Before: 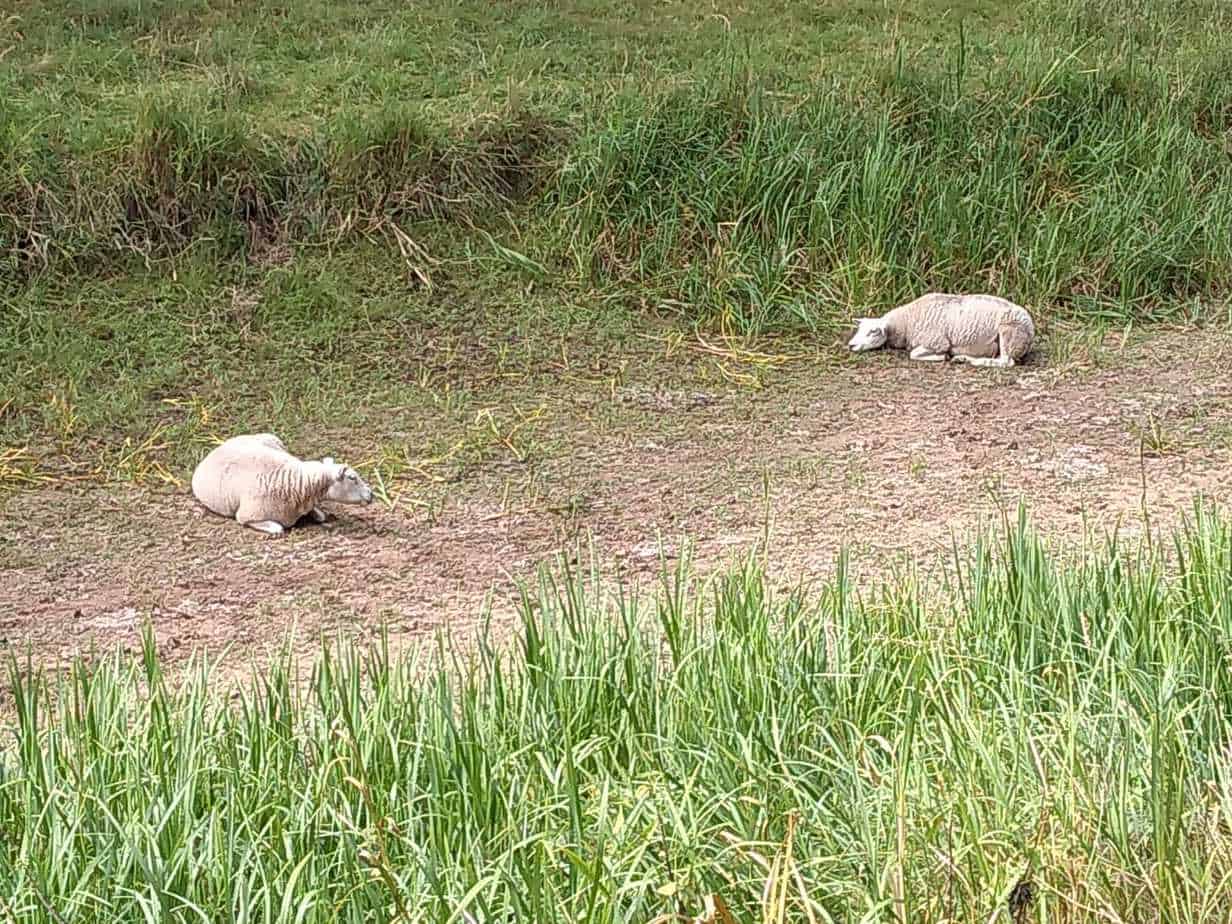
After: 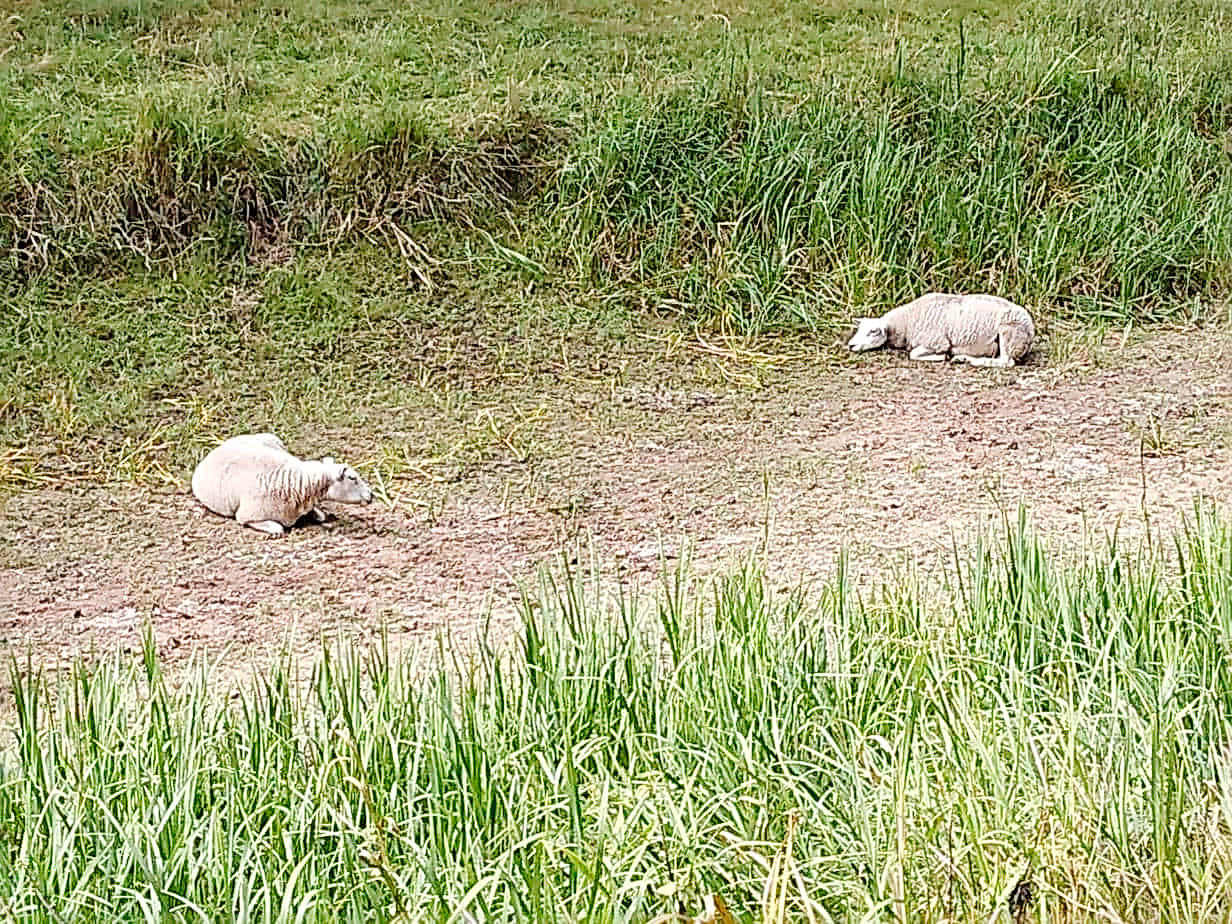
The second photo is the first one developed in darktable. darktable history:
sharpen: radius 4
tone curve: curves: ch0 [(0, 0) (0.003, 0.013) (0.011, 0.016) (0.025, 0.021) (0.044, 0.029) (0.069, 0.039) (0.1, 0.056) (0.136, 0.085) (0.177, 0.14) (0.224, 0.201) (0.277, 0.28) (0.335, 0.372) (0.399, 0.475) (0.468, 0.567) (0.543, 0.643) (0.623, 0.722) (0.709, 0.801) (0.801, 0.859) (0.898, 0.927) (1, 1)], preserve colors none
